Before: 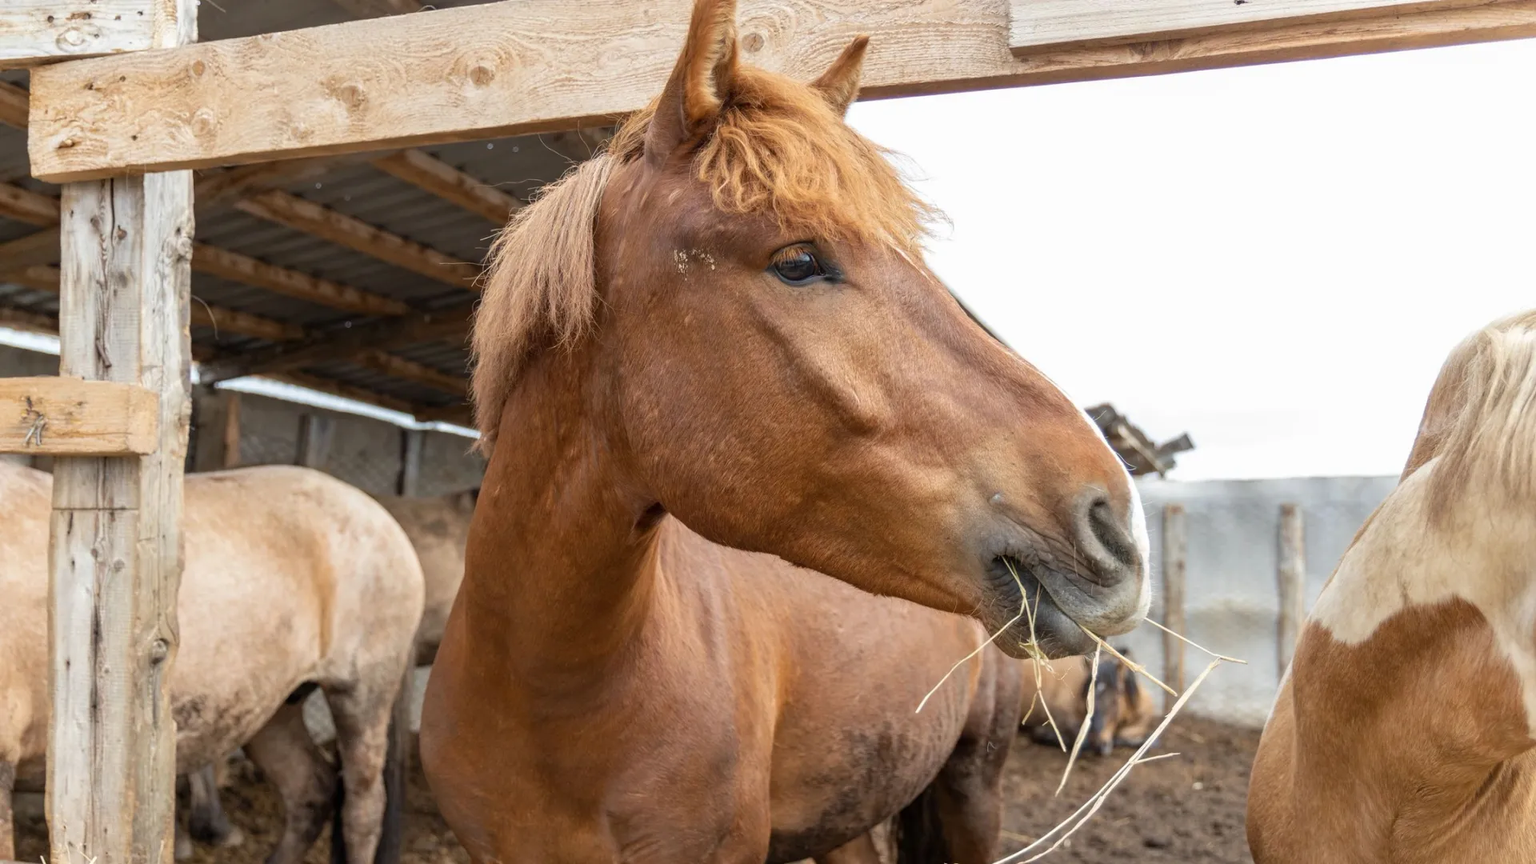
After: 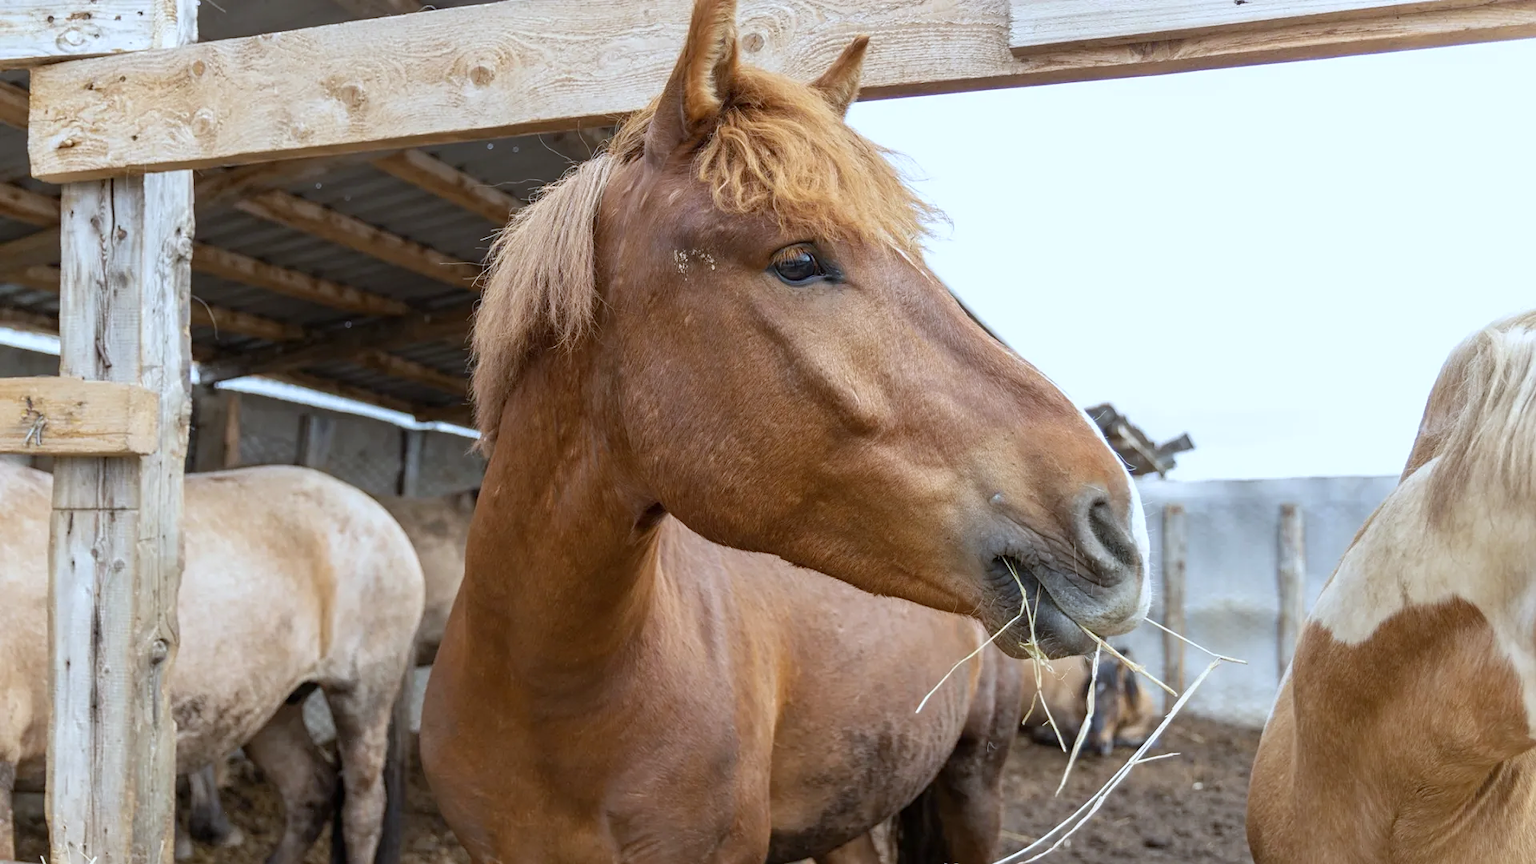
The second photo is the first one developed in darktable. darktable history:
white balance: red 0.924, blue 1.095
sharpen: amount 0.2
